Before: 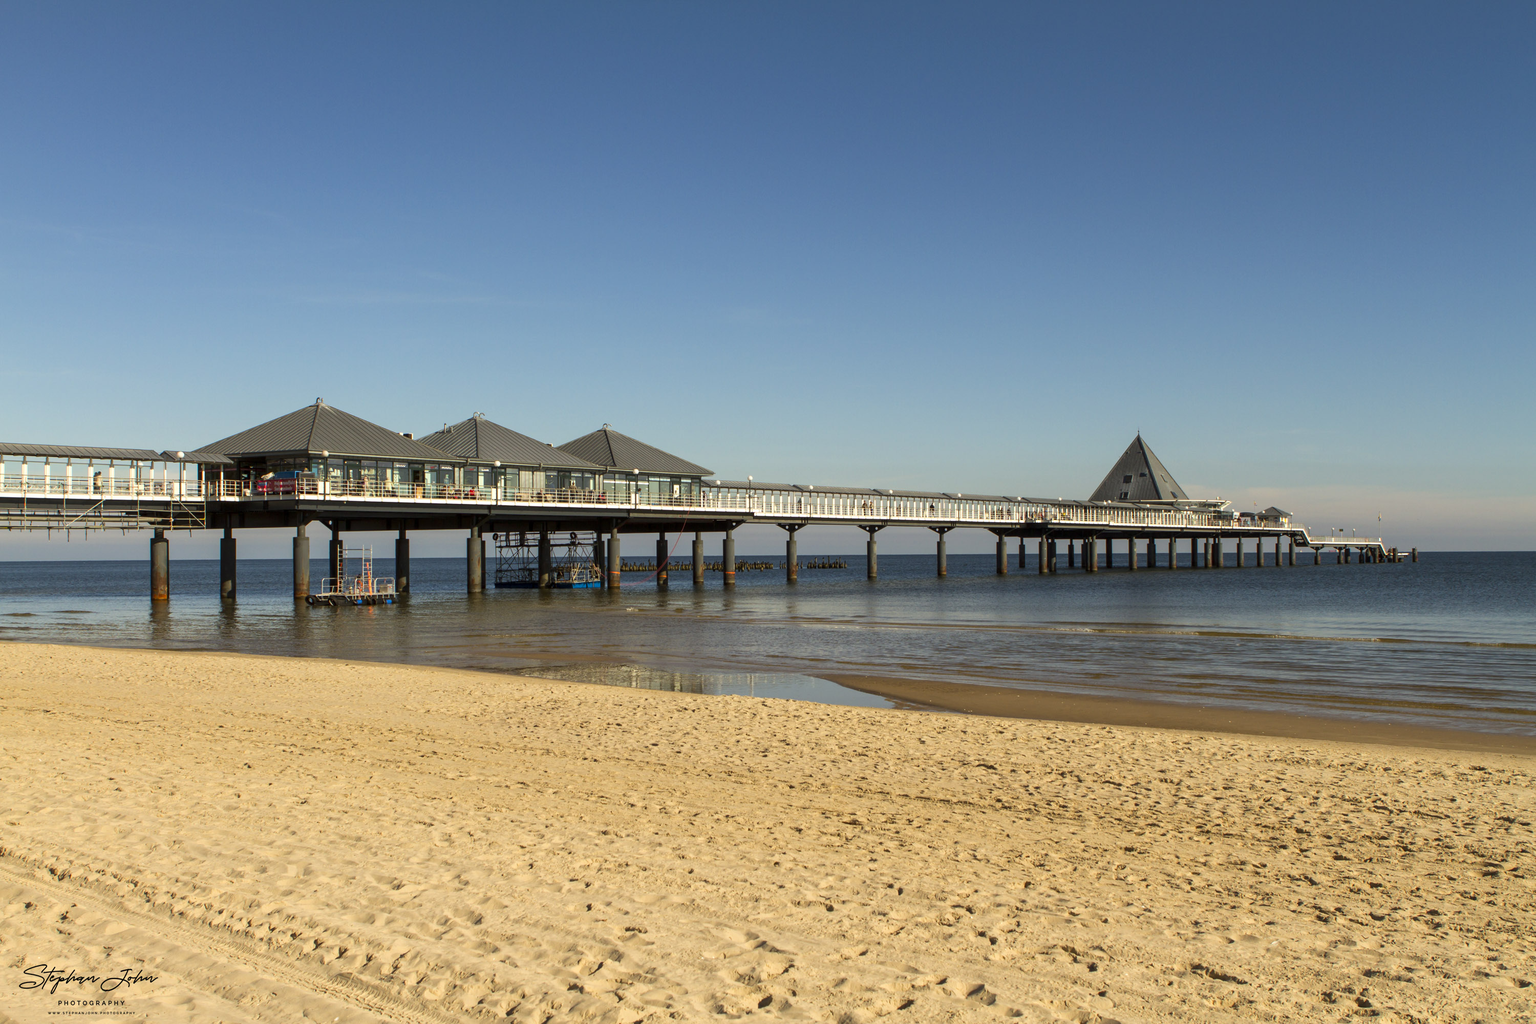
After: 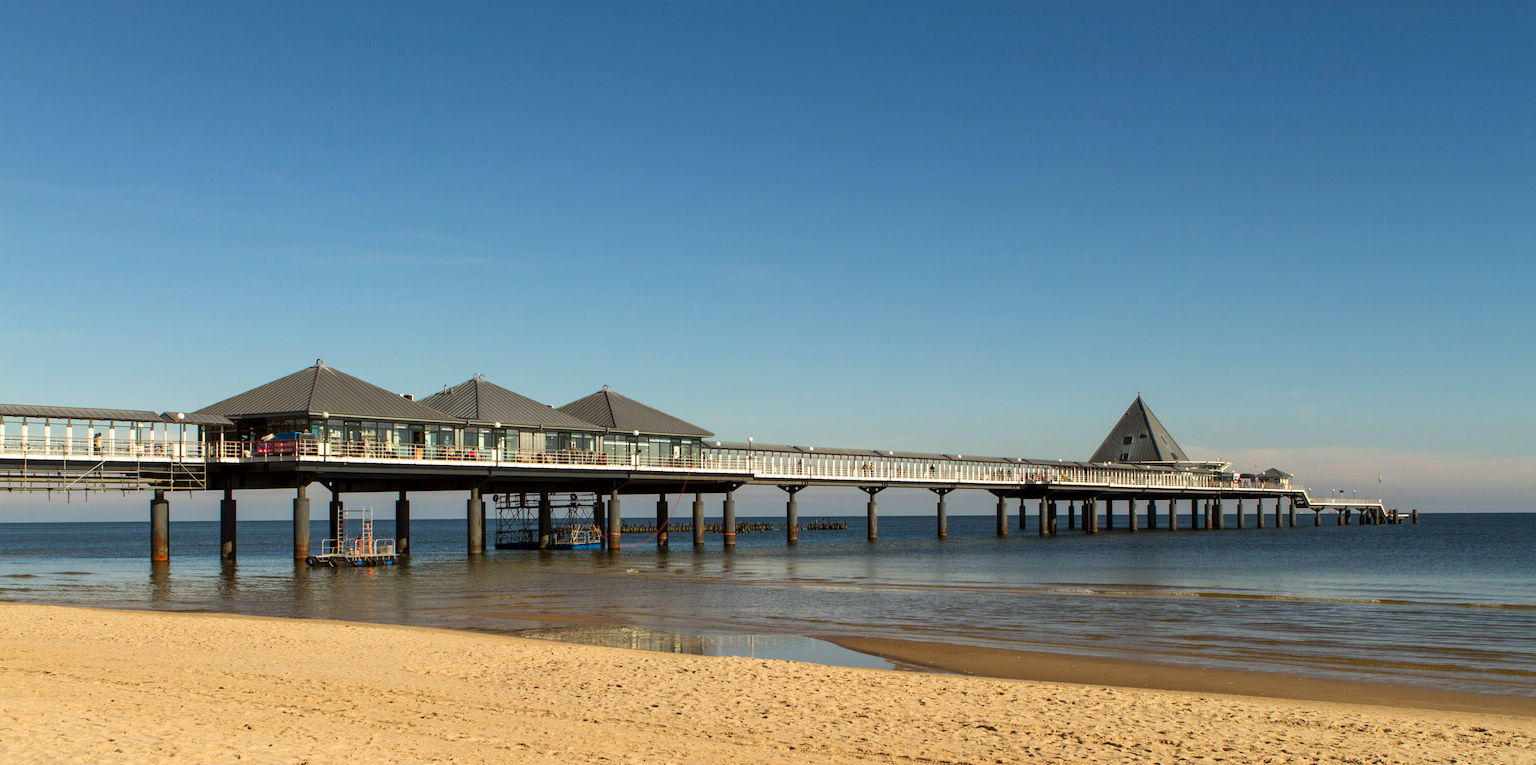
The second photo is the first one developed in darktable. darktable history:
crop: top 3.835%, bottom 21.376%
